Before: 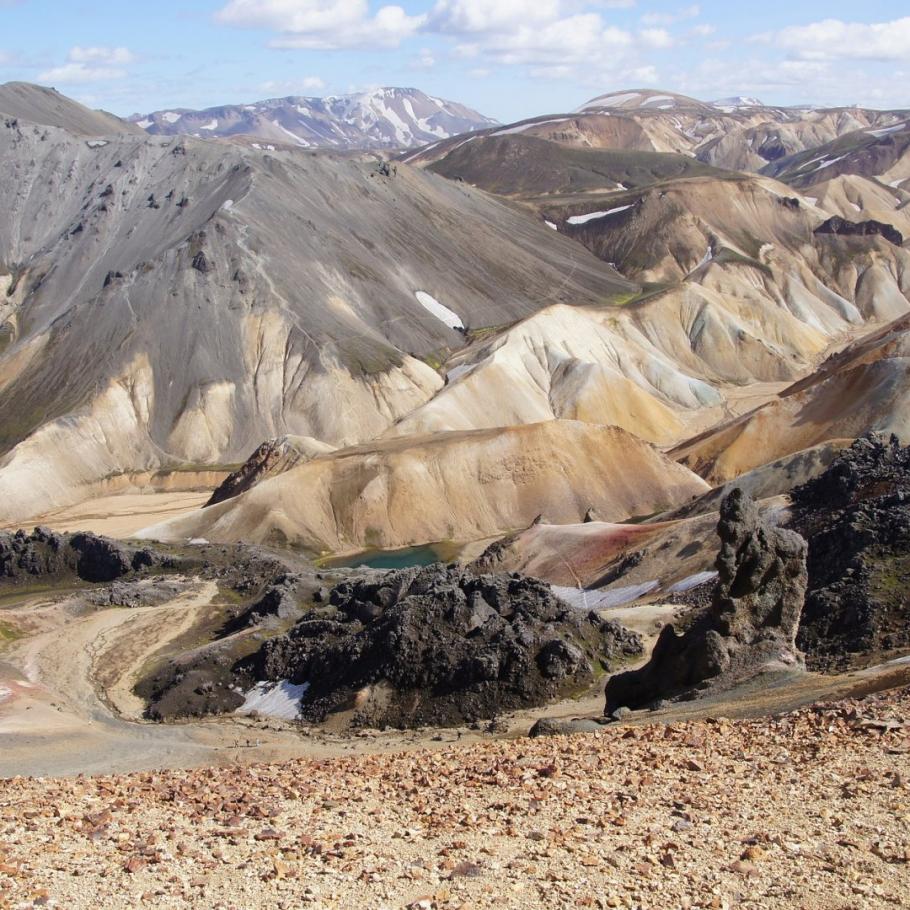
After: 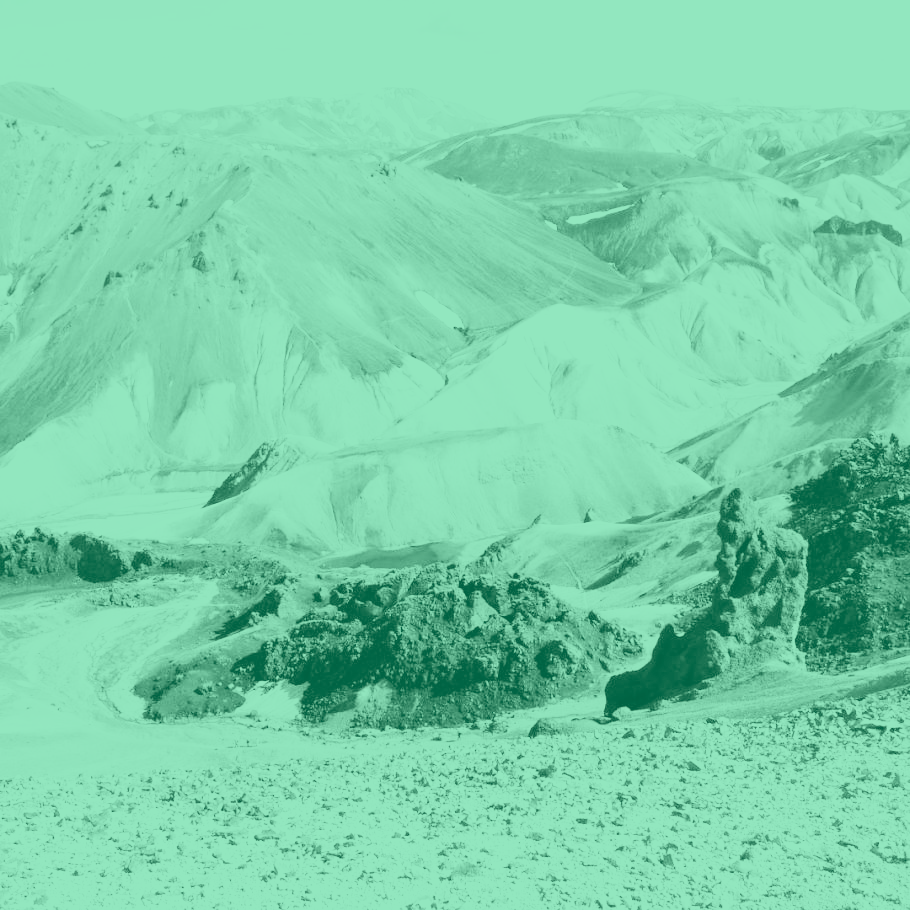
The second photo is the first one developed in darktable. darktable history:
filmic rgb: black relative exposure -16 EV, white relative exposure 5.31 EV, hardness 5.9, contrast 1.25, preserve chrominance no, color science v5 (2021)
exposure: black level correction 0, exposure 1.975 EV, compensate exposure bias true, compensate highlight preservation false
colorize: hue 147.6°, saturation 65%, lightness 21.64%
